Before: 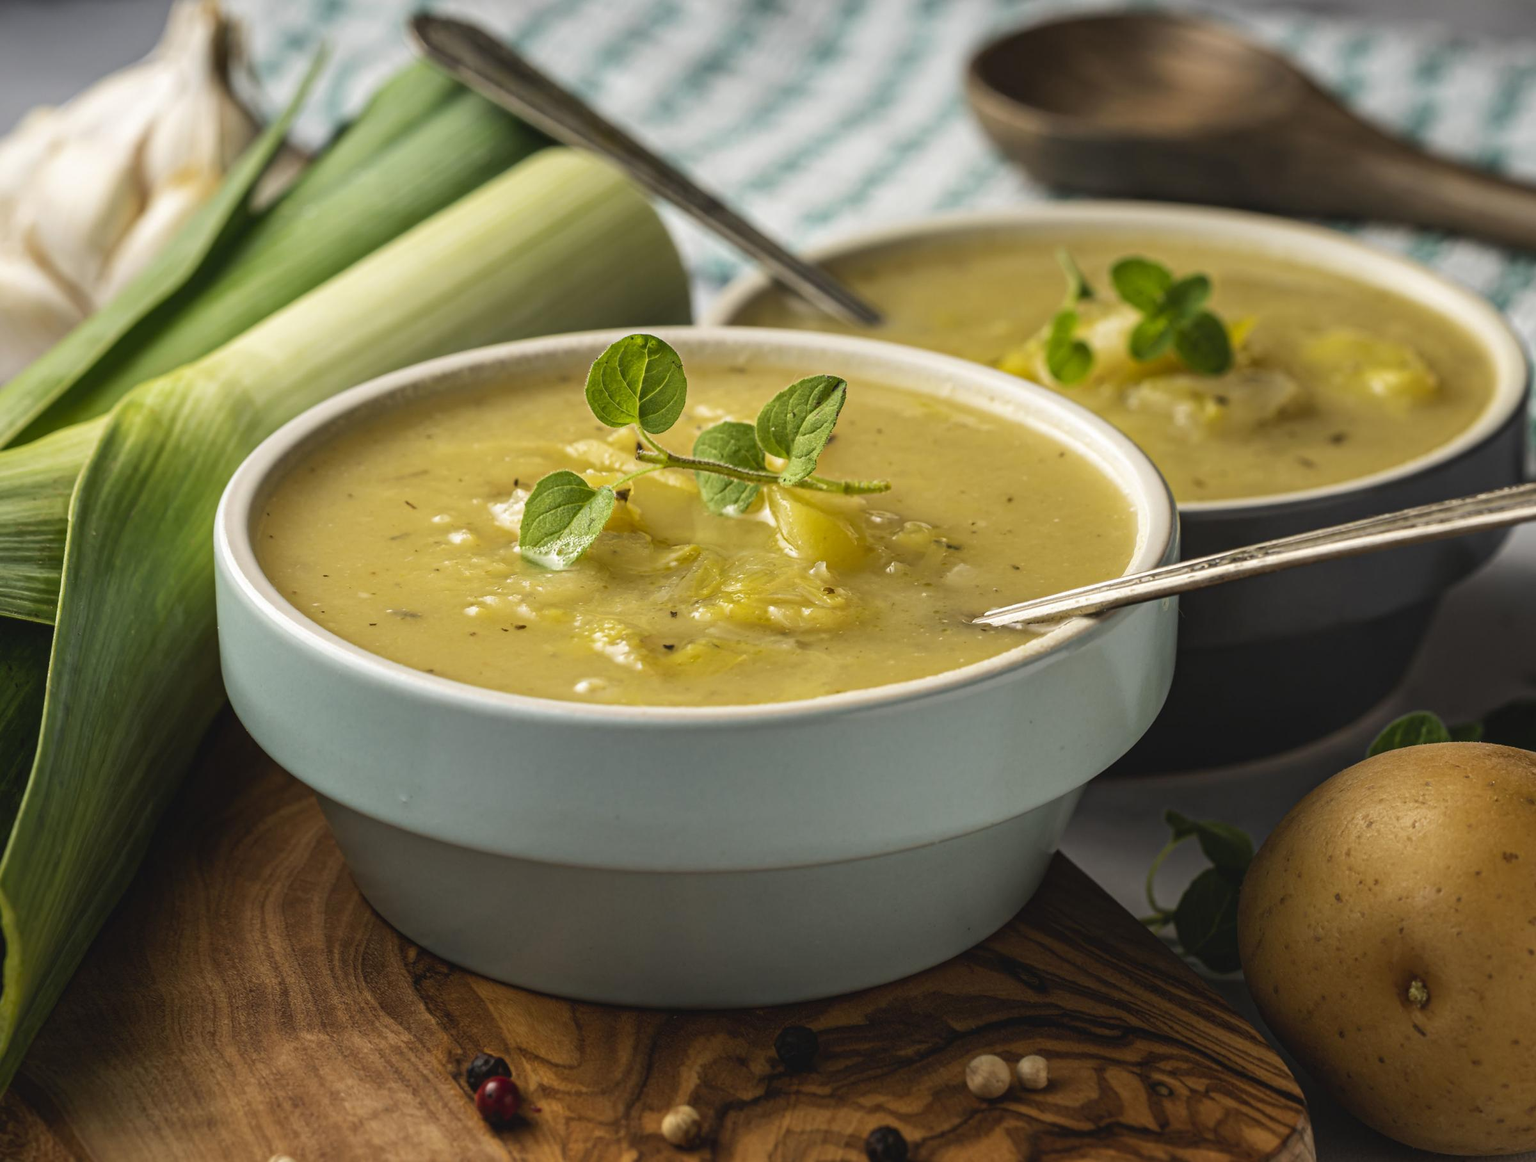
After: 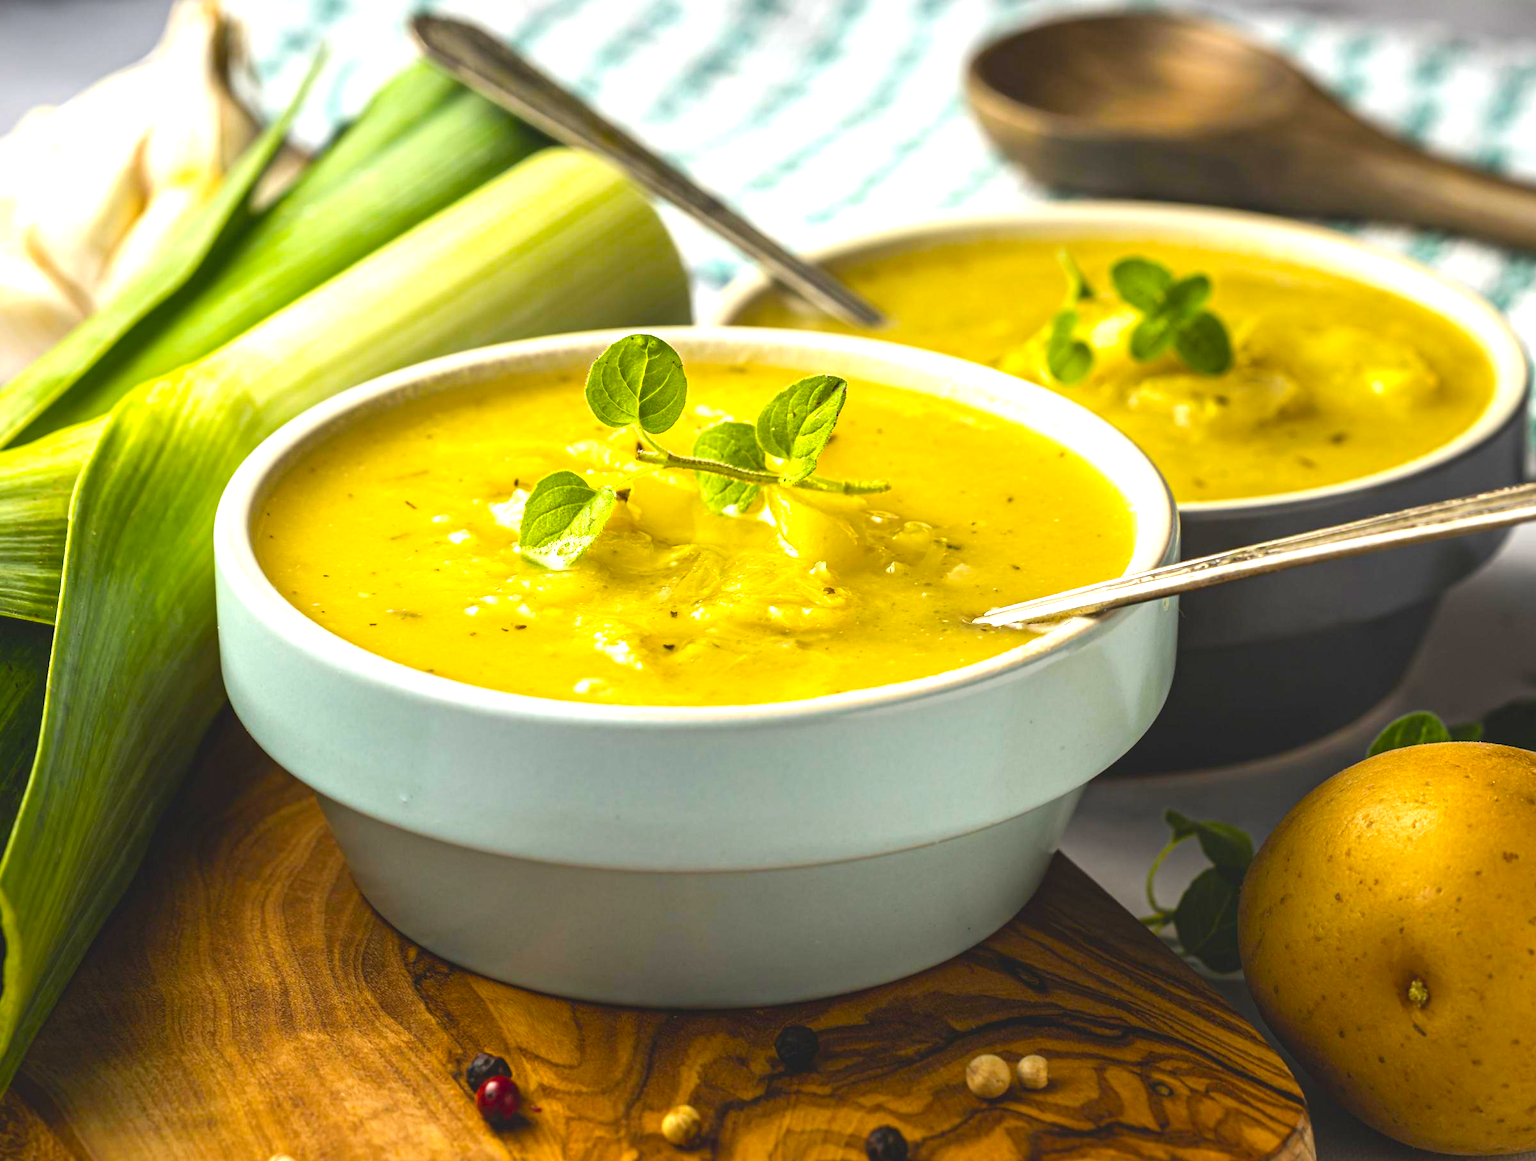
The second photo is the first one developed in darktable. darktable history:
exposure: black level correction 0, exposure 1.1 EV, compensate exposure bias true, compensate highlight preservation false
color balance rgb: linear chroma grading › global chroma 15%, perceptual saturation grading › global saturation 30%
